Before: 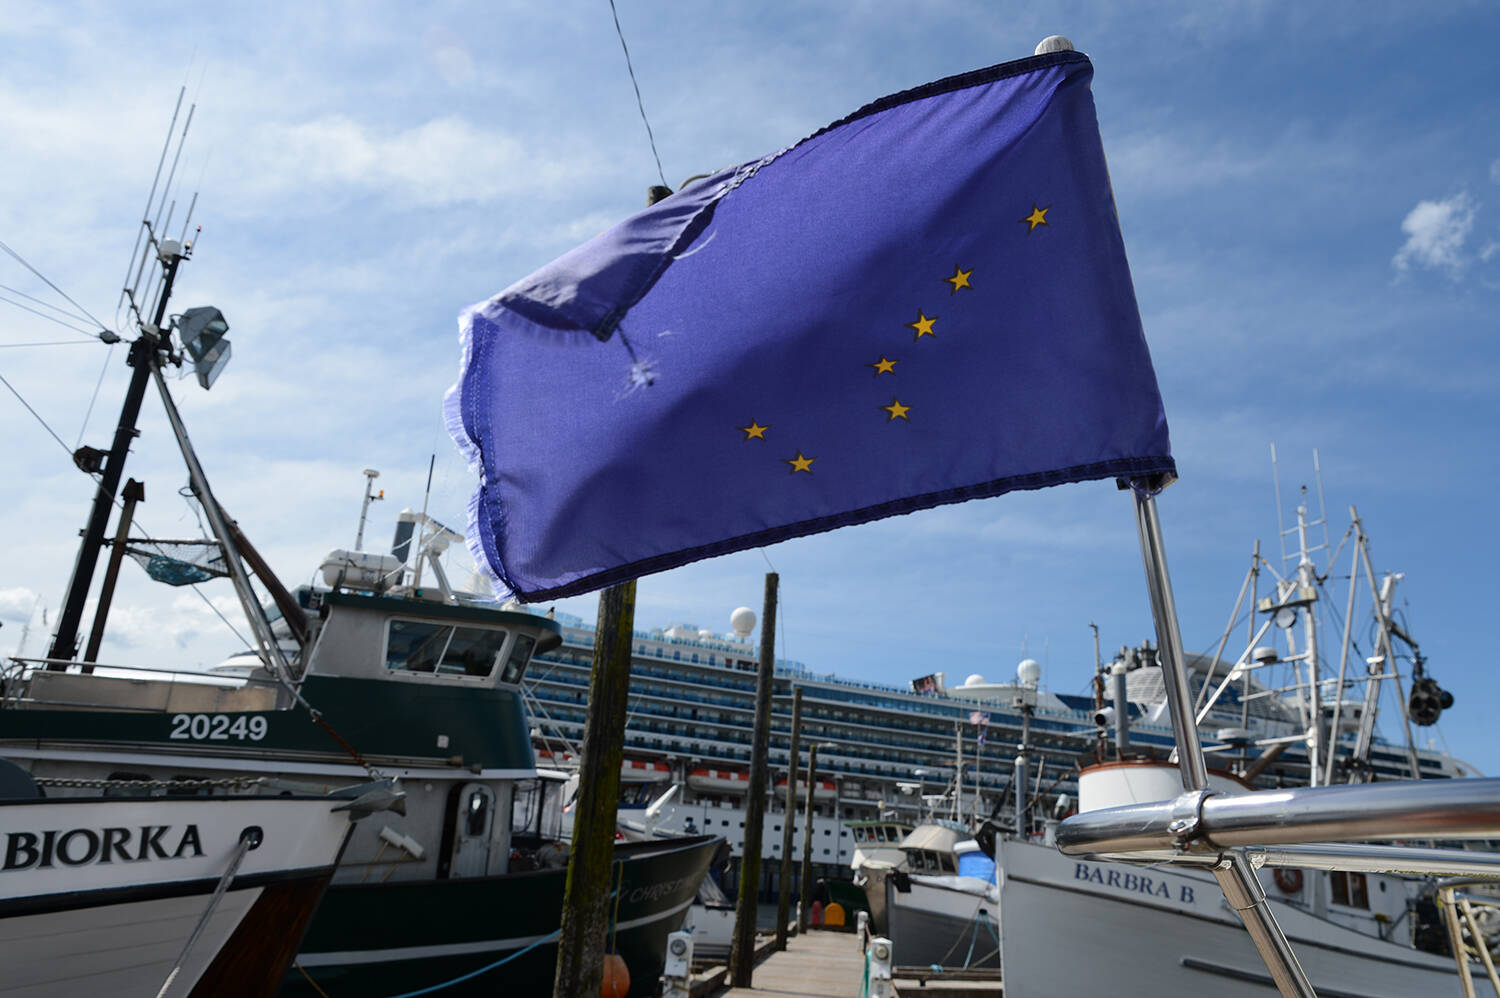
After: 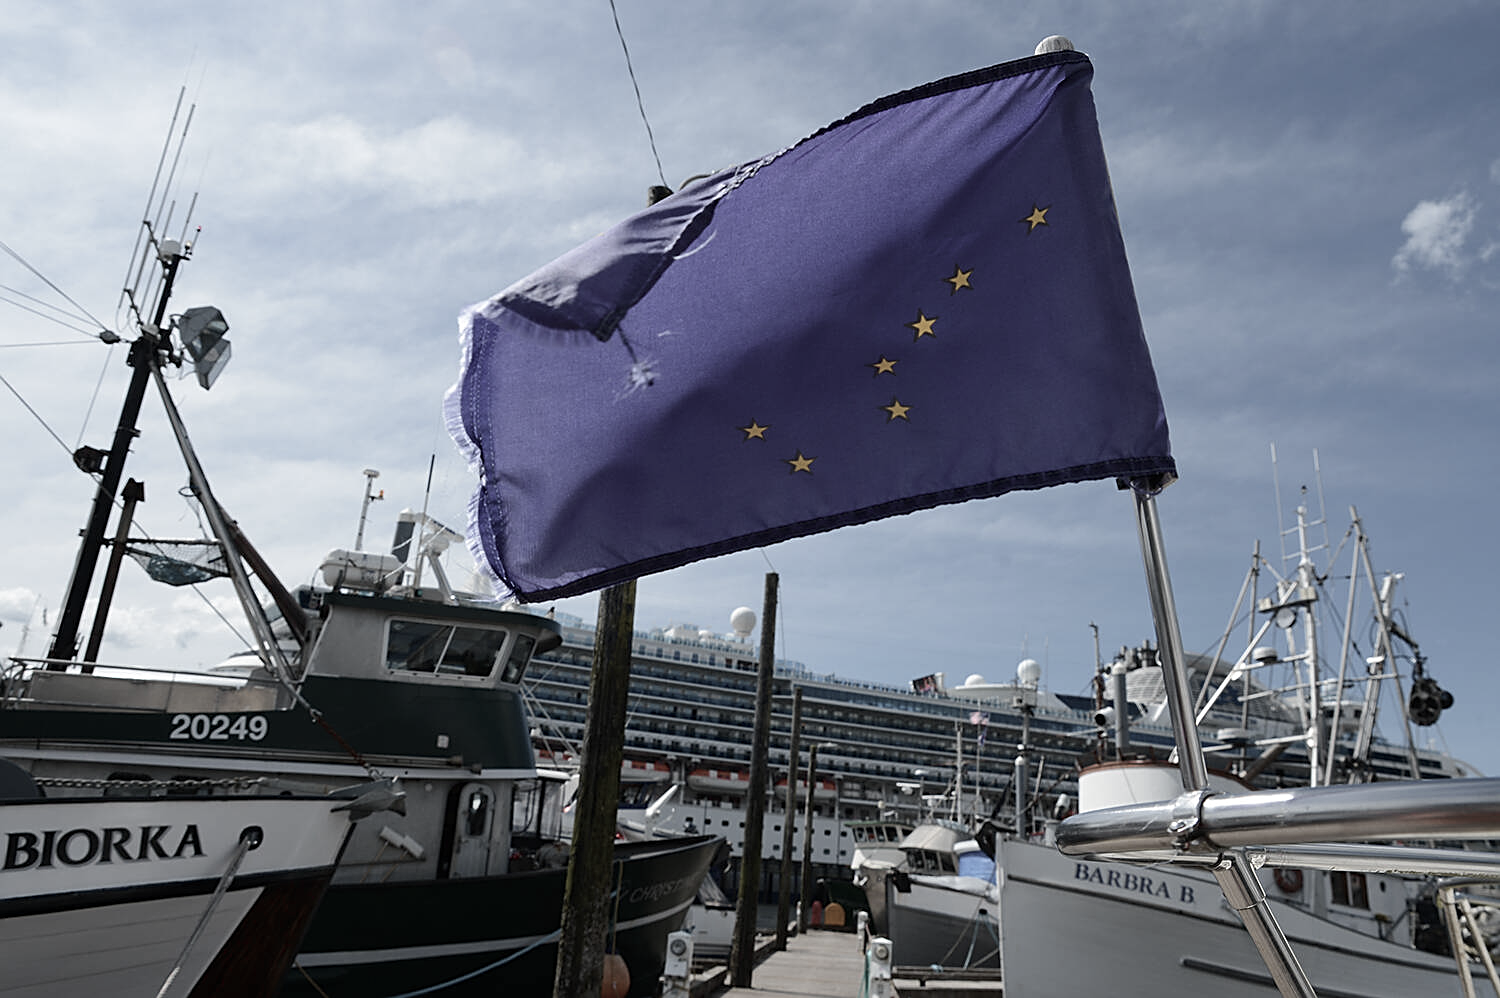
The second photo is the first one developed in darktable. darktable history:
sharpen: on, module defaults
color zones: curves: ch0 [(0, 0.6) (0.129, 0.508) (0.193, 0.483) (0.429, 0.5) (0.571, 0.5) (0.714, 0.5) (0.857, 0.5) (1, 0.6)]; ch1 [(0, 0.481) (0.112, 0.245) (0.213, 0.223) (0.429, 0.233) (0.571, 0.231) (0.683, 0.242) (0.857, 0.296) (1, 0.481)]
